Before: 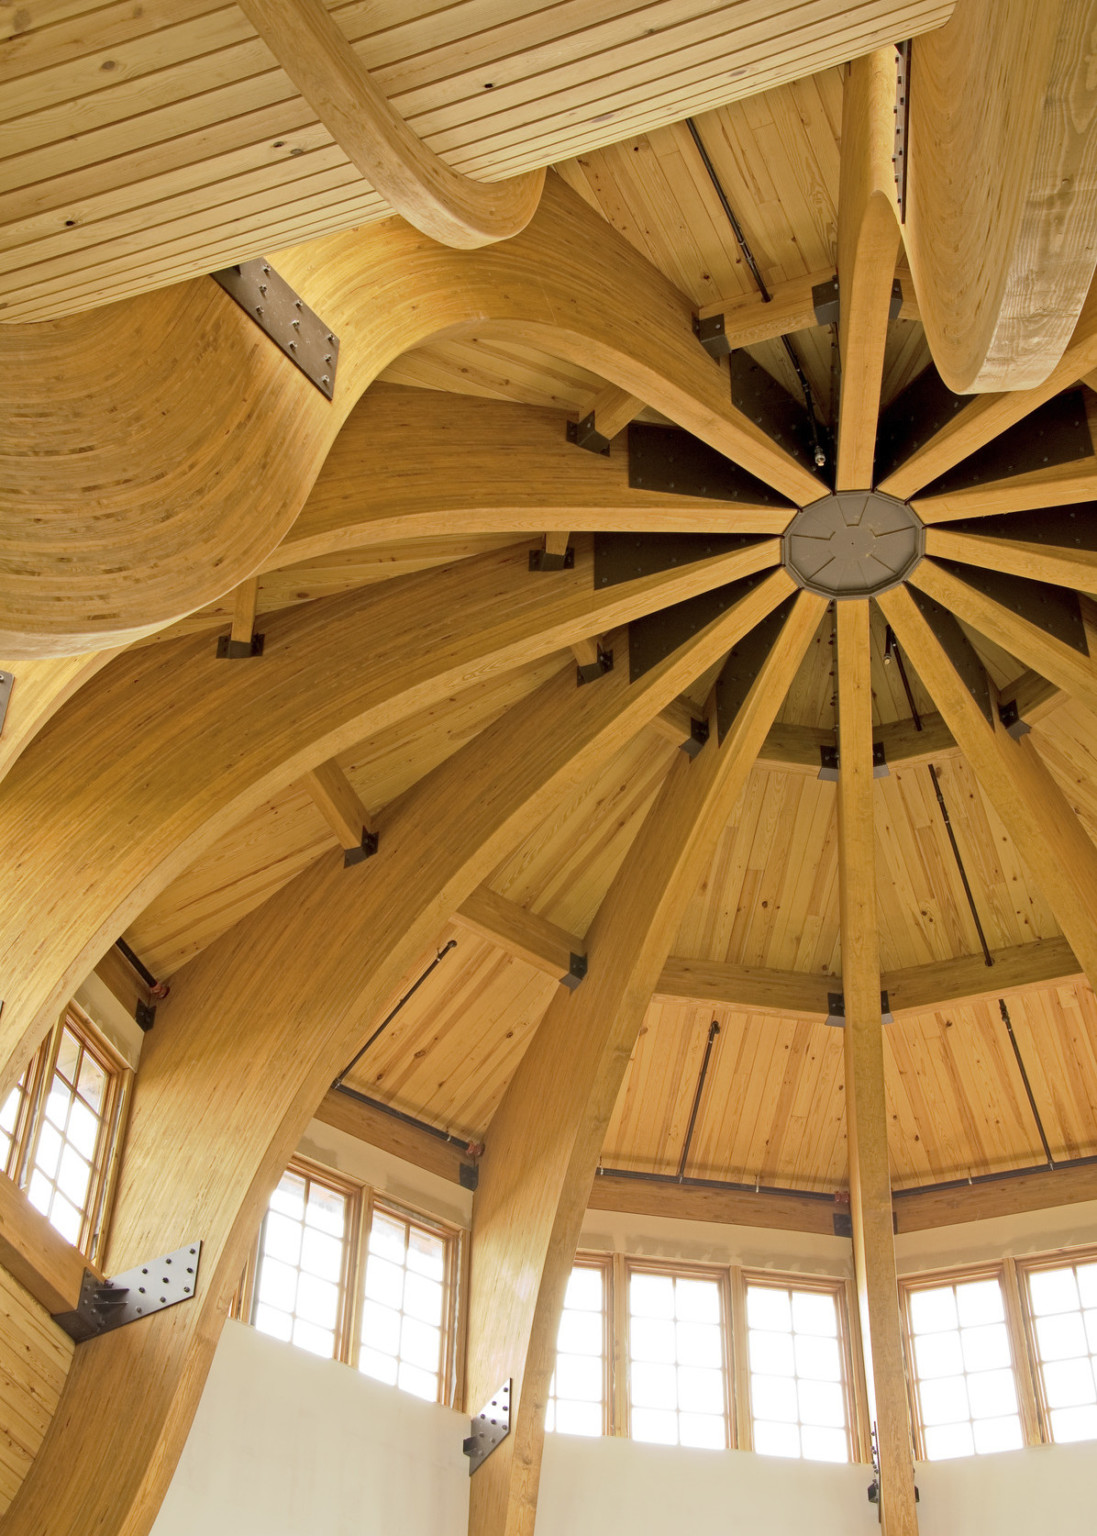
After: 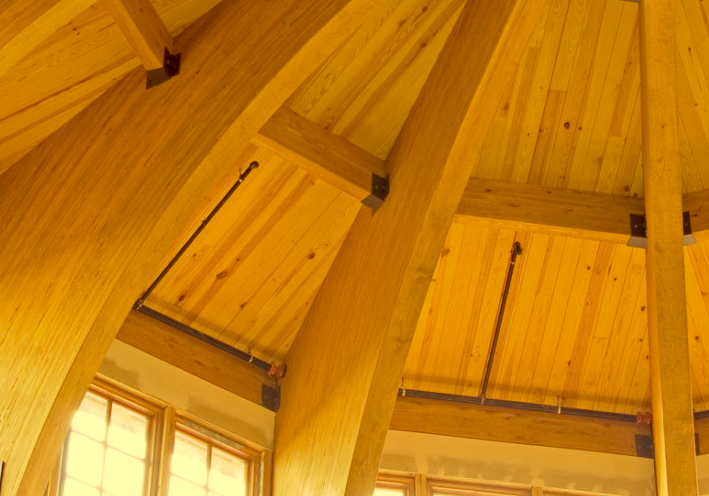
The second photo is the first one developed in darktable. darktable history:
color correction: highlights a* -0.496, highlights b* 39.74, shadows a* 9.26, shadows b* -0.884
crop: left 18.126%, top 50.749%, right 17.223%, bottom 16.931%
